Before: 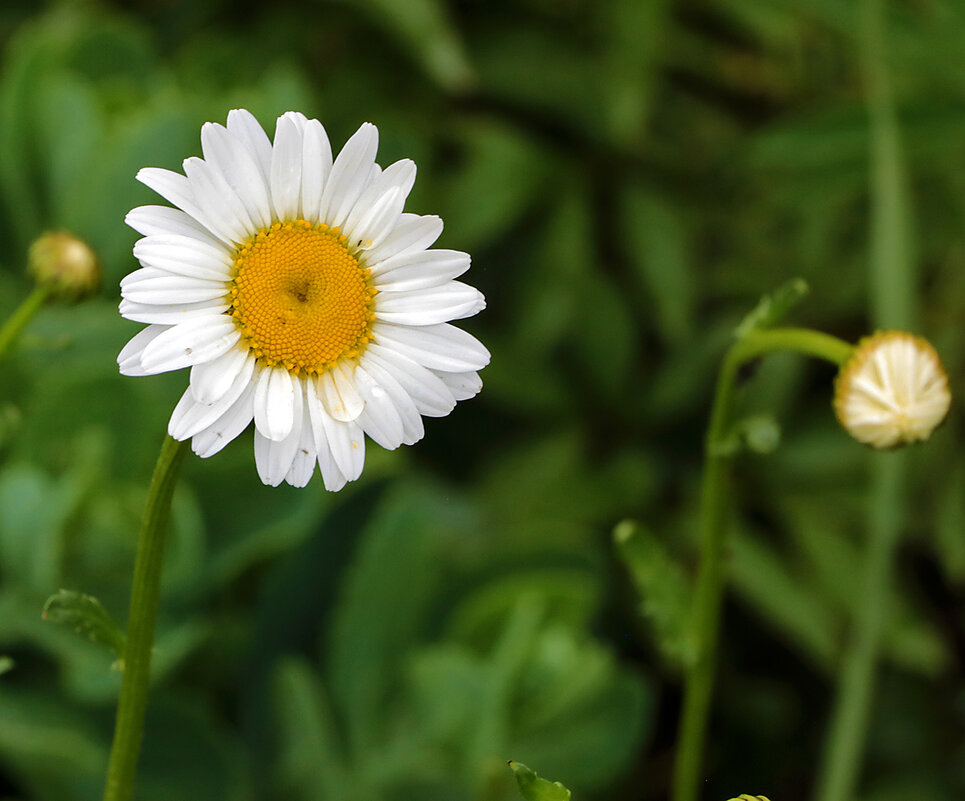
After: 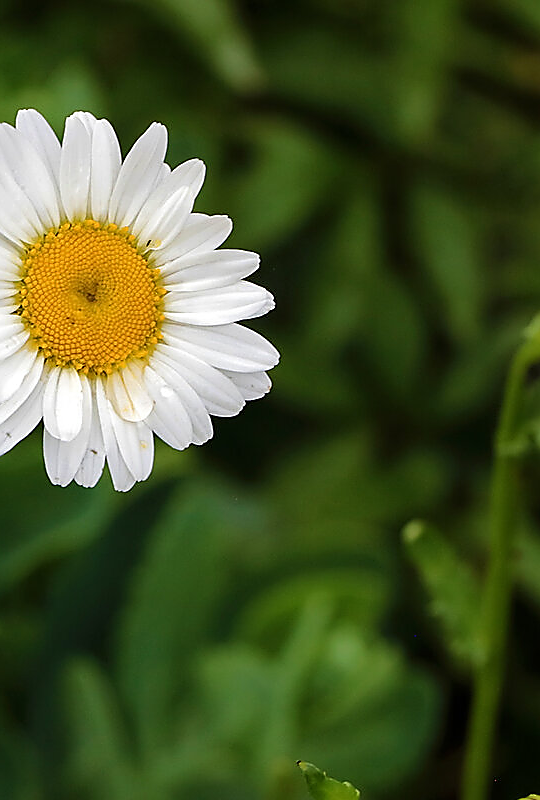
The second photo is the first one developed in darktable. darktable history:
sharpen: radius 1.42, amount 1.246, threshold 0.752
crop: left 21.945%, right 22.054%, bottom 0.001%
